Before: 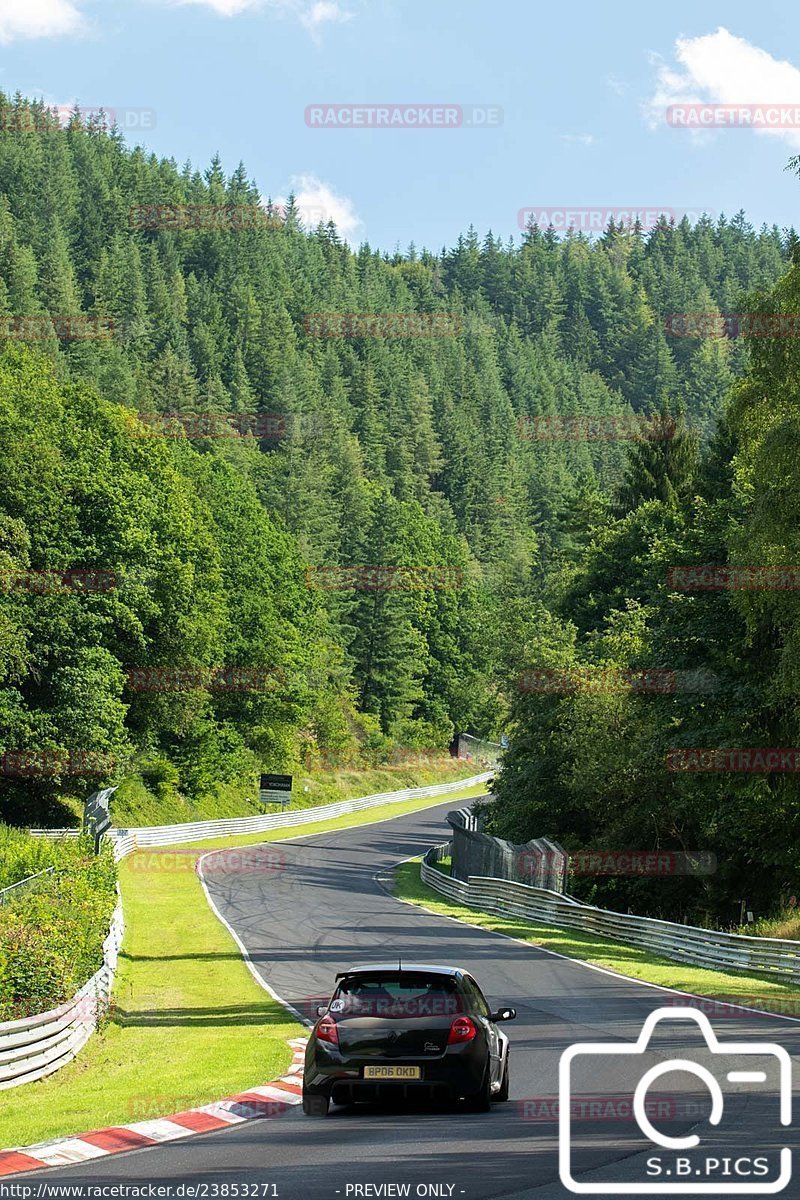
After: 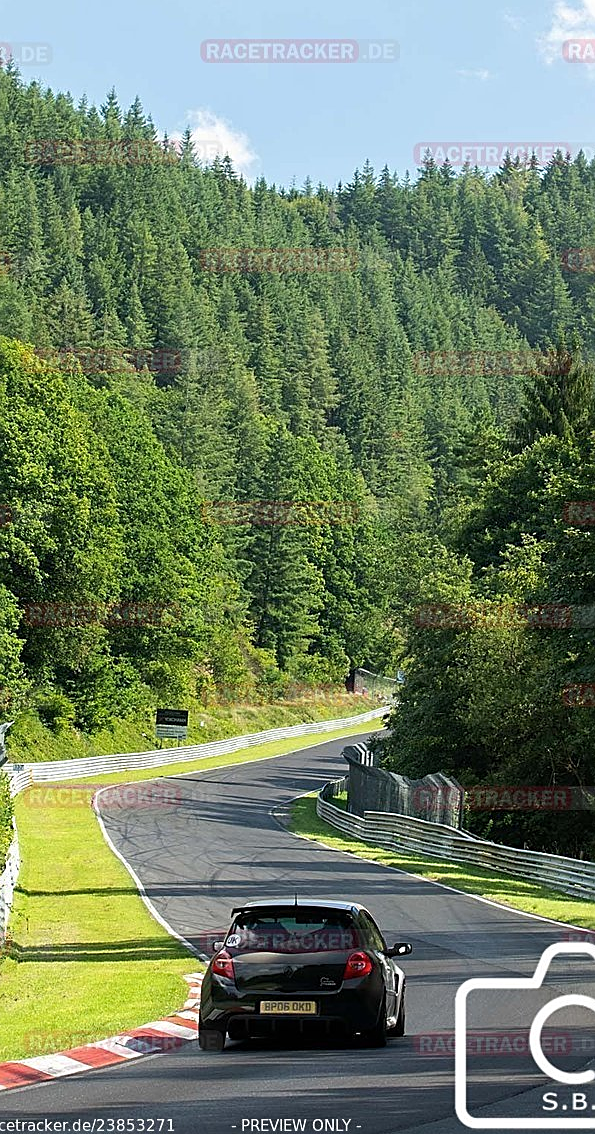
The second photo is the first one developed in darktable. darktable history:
sharpen: on, module defaults
crop and rotate: left 13.014%, top 5.421%, right 12.569%
